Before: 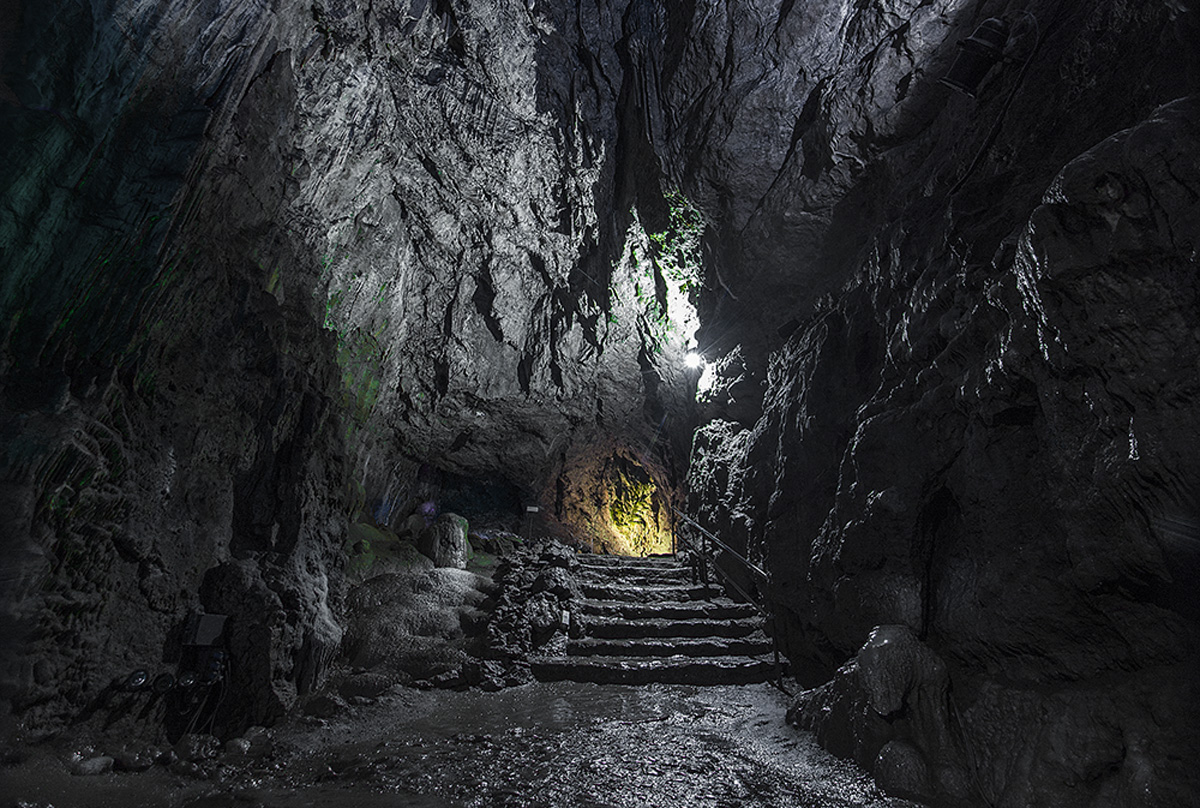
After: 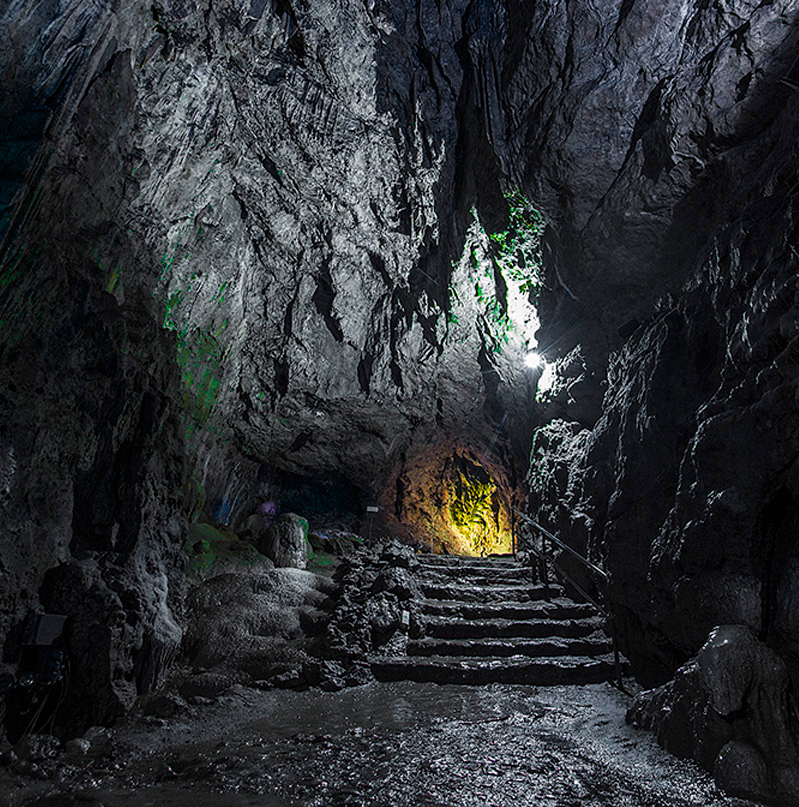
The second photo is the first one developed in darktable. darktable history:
color balance rgb: perceptual saturation grading › global saturation 20%, global vibrance 20%
crop and rotate: left 13.342%, right 19.991%
